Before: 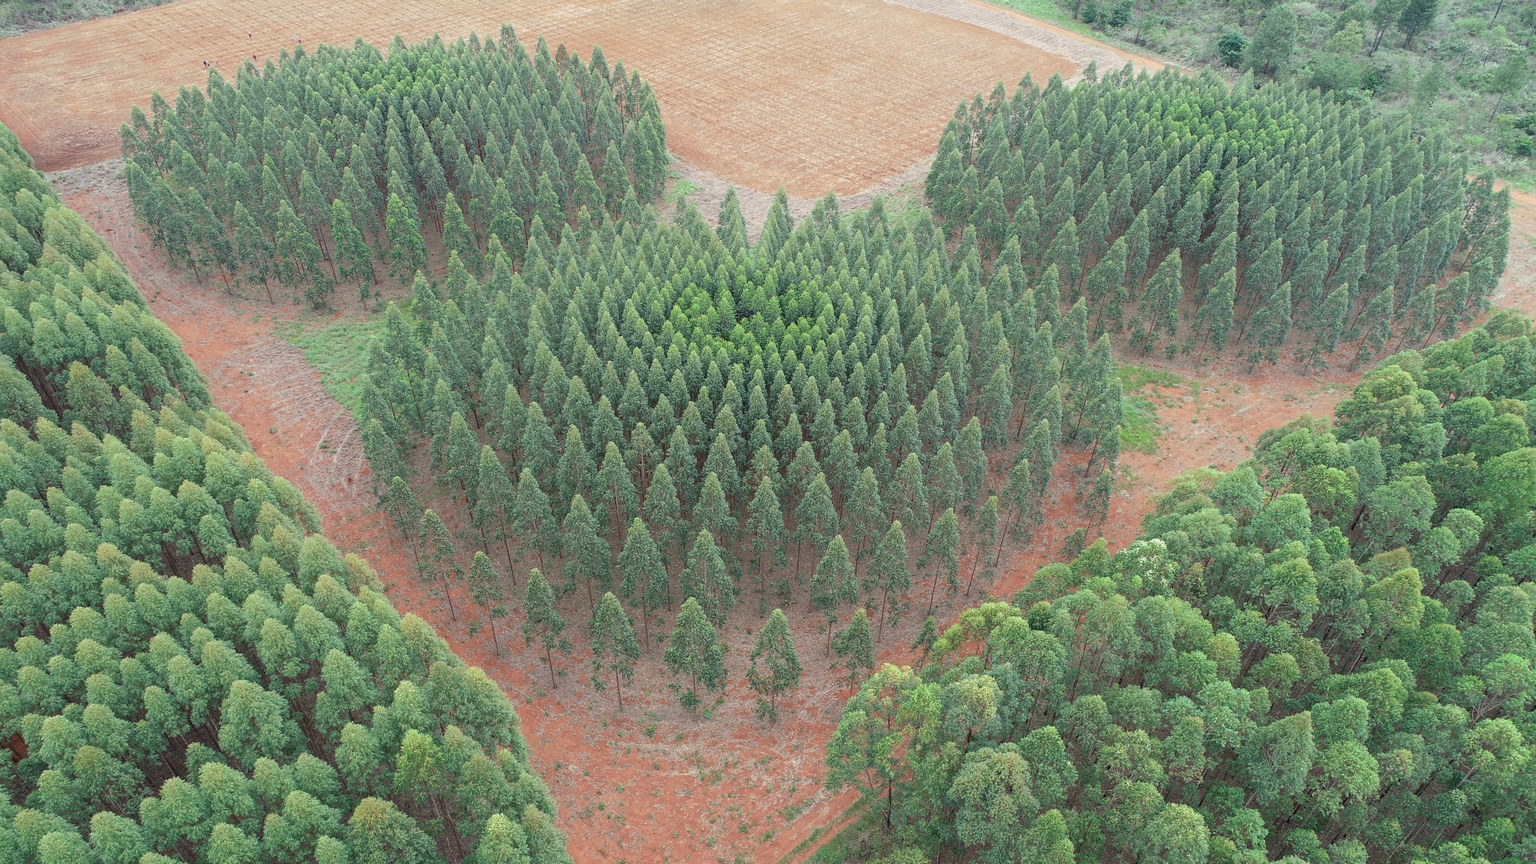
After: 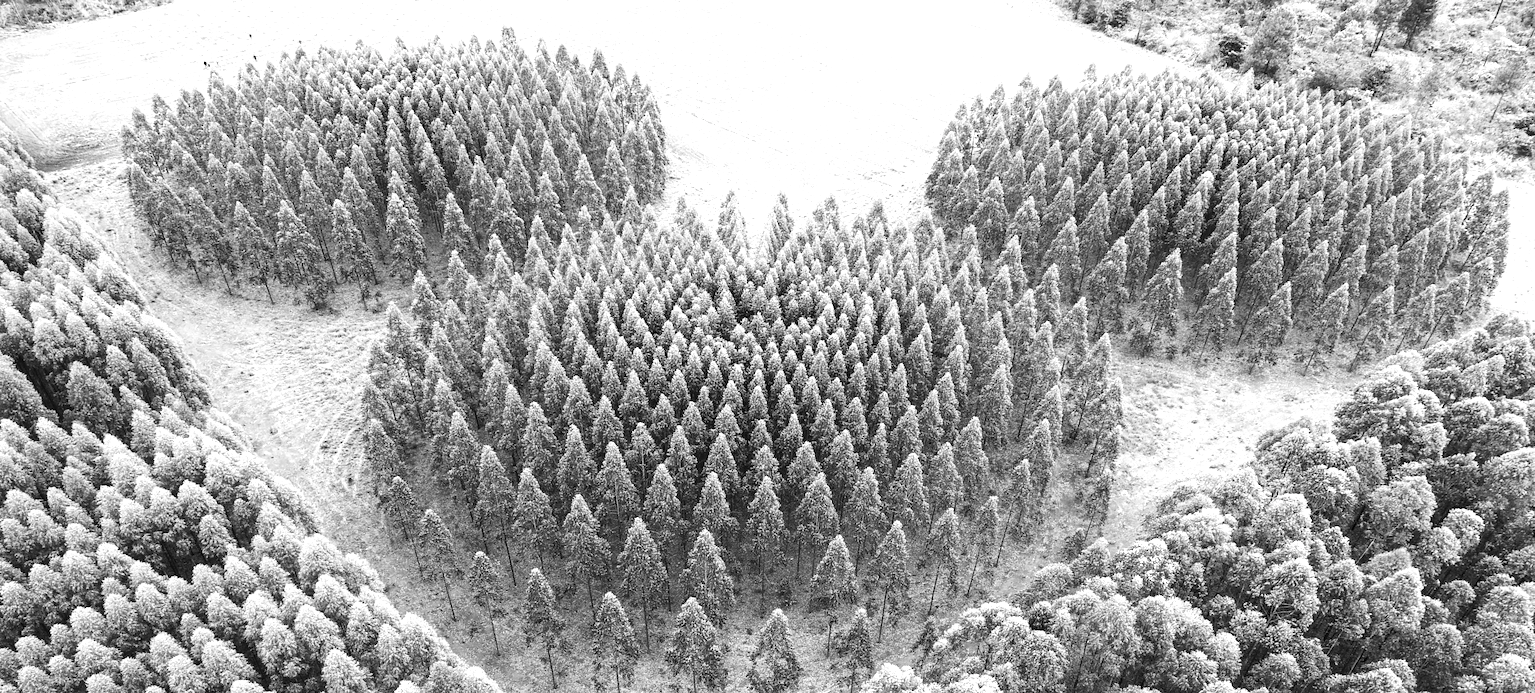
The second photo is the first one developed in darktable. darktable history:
lowpass: radius 0.76, contrast 1.56, saturation 0, unbound 0
crop: bottom 19.644%
color balance rgb: linear chroma grading › global chroma 9%, perceptual saturation grading › global saturation 36%, perceptual saturation grading › shadows 35%, perceptual brilliance grading › global brilliance 15%, perceptual brilliance grading › shadows -35%, global vibrance 15%
tone equalizer: -8 EV -0.417 EV, -7 EV -0.389 EV, -6 EV -0.333 EV, -5 EV -0.222 EV, -3 EV 0.222 EV, -2 EV 0.333 EV, -1 EV 0.389 EV, +0 EV 0.417 EV, edges refinement/feathering 500, mask exposure compensation -1.57 EV, preserve details no
color zones: curves: ch2 [(0, 0.5) (0.143, 0.5) (0.286, 0.416) (0.429, 0.5) (0.571, 0.5) (0.714, 0.5) (0.857, 0.5) (1, 0.5)]
